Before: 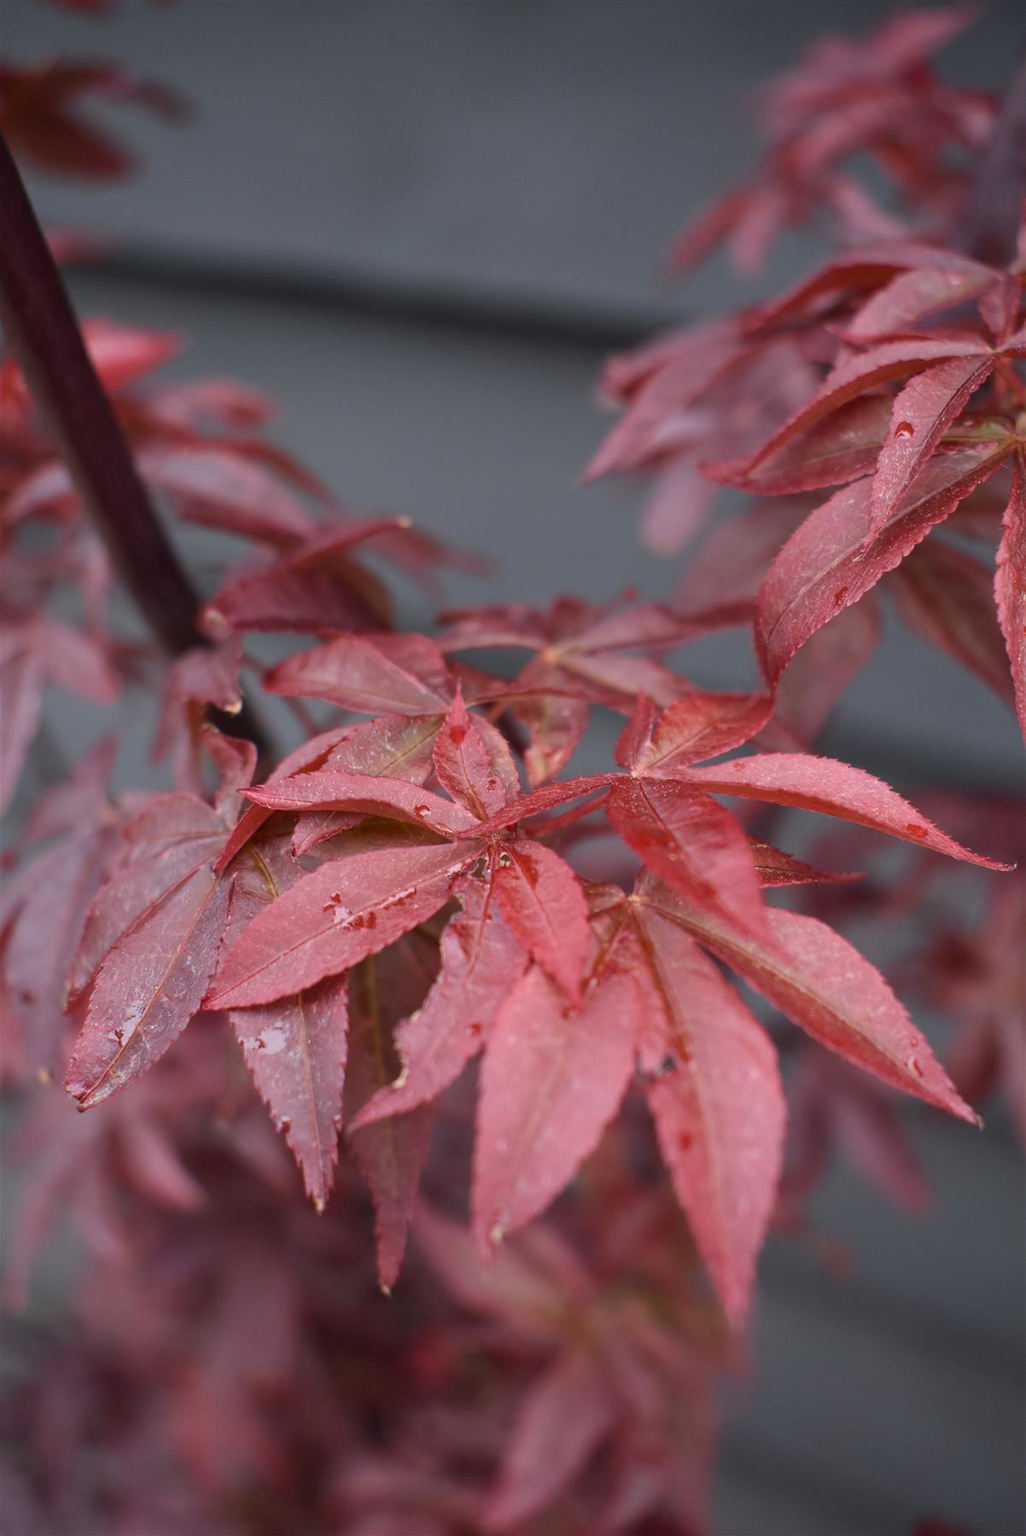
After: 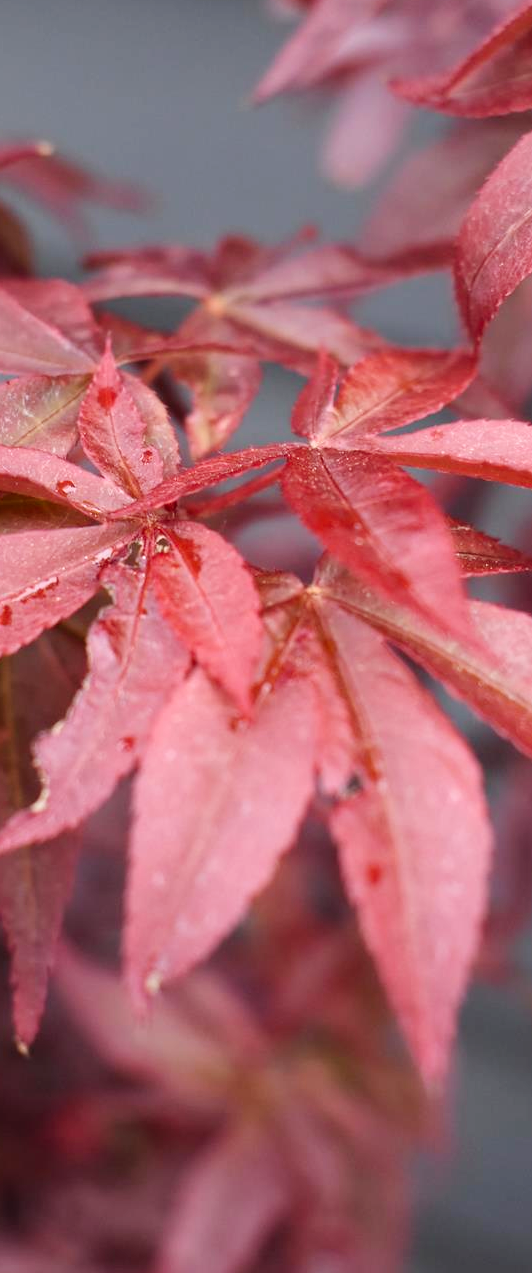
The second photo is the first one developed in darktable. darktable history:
tone curve: curves: ch0 [(0, 0) (0.051, 0.047) (0.102, 0.099) (0.258, 0.29) (0.442, 0.527) (0.695, 0.804) (0.88, 0.952) (1, 1)]; ch1 [(0, 0) (0.339, 0.298) (0.402, 0.363) (0.444, 0.415) (0.485, 0.469) (0.494, 0.493) (0.504, 0.501) (0.525, 0.534) (0.555, 0.593) (0.594, 0.648) (1, 1)]; ch2 [(0, 0) (0.48, 0.48) (0.504, 0.5) (0.535, 0.557) (0.581, 0.623) (0.649, 0.683) (0.824, 0.815) (1, 1)], preserve colors none
crop: left 35.694%, top 25.766%, right 20.026%, bottom 3.458%
